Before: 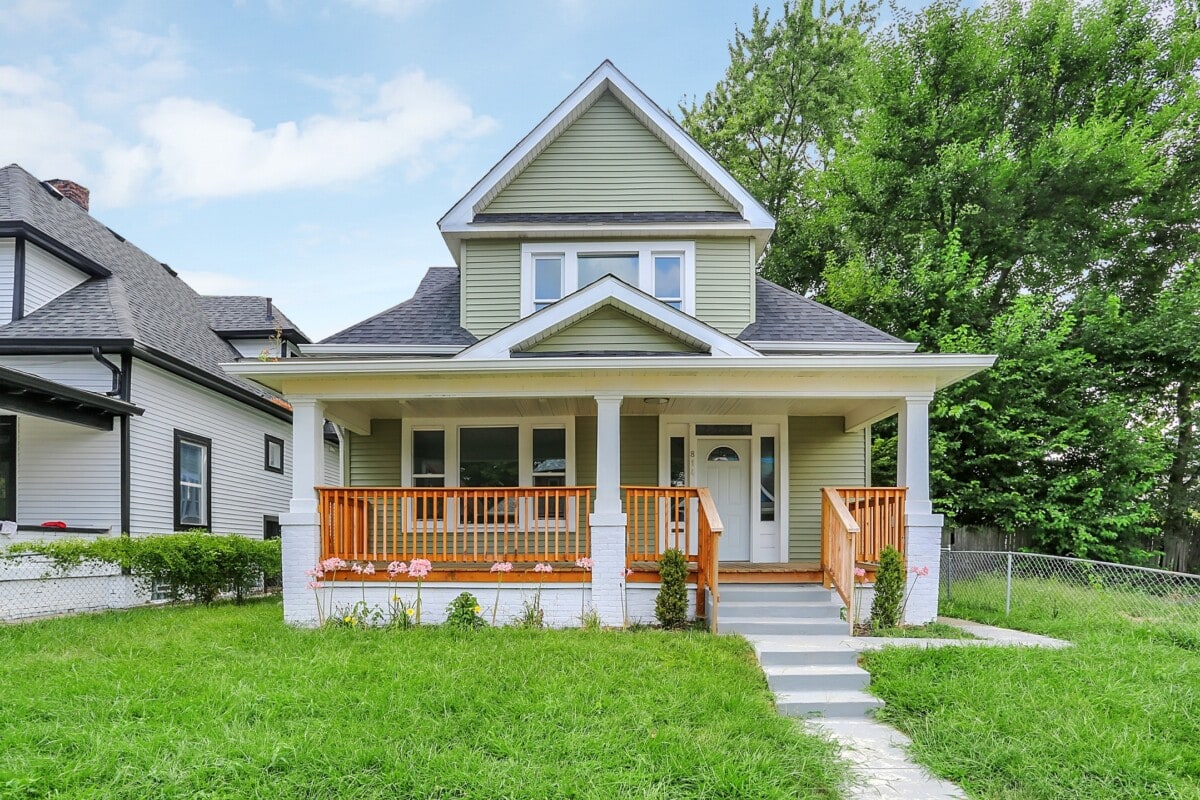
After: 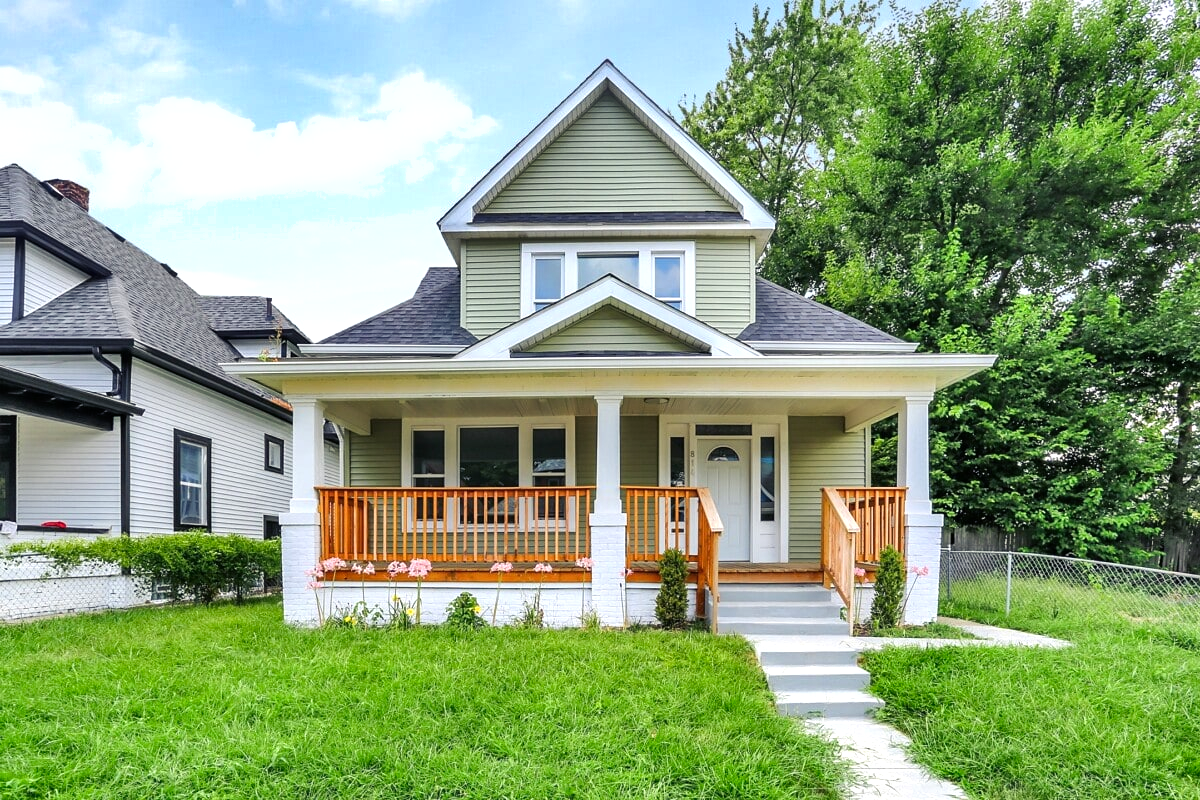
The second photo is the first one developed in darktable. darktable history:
shadows and highlights: low approximation 0.01, soften with gaussian
tone equalizer: -8 EV -0.383 EV, -7 EV -0.404 EV, -6 EV -0.368 EV, -5 EV -0.249 EV, -3 EV 0.203 EV, -2 EV 0.32 EV, -1 EV 0.391 EV, +0 EV 0.41 EV
color balance rgb: shadows lift › luminance -21.247%, shadows lift › chroma 6.691%, shadows lift › hue 268.84°, perceptual saturation grading › global saturation 1.387%, perceptual saturation grading › highlights -1.073%, perceptual saturation grading › mid-tones 3.623%, perceptual saturation grading › shadows 6.864%
